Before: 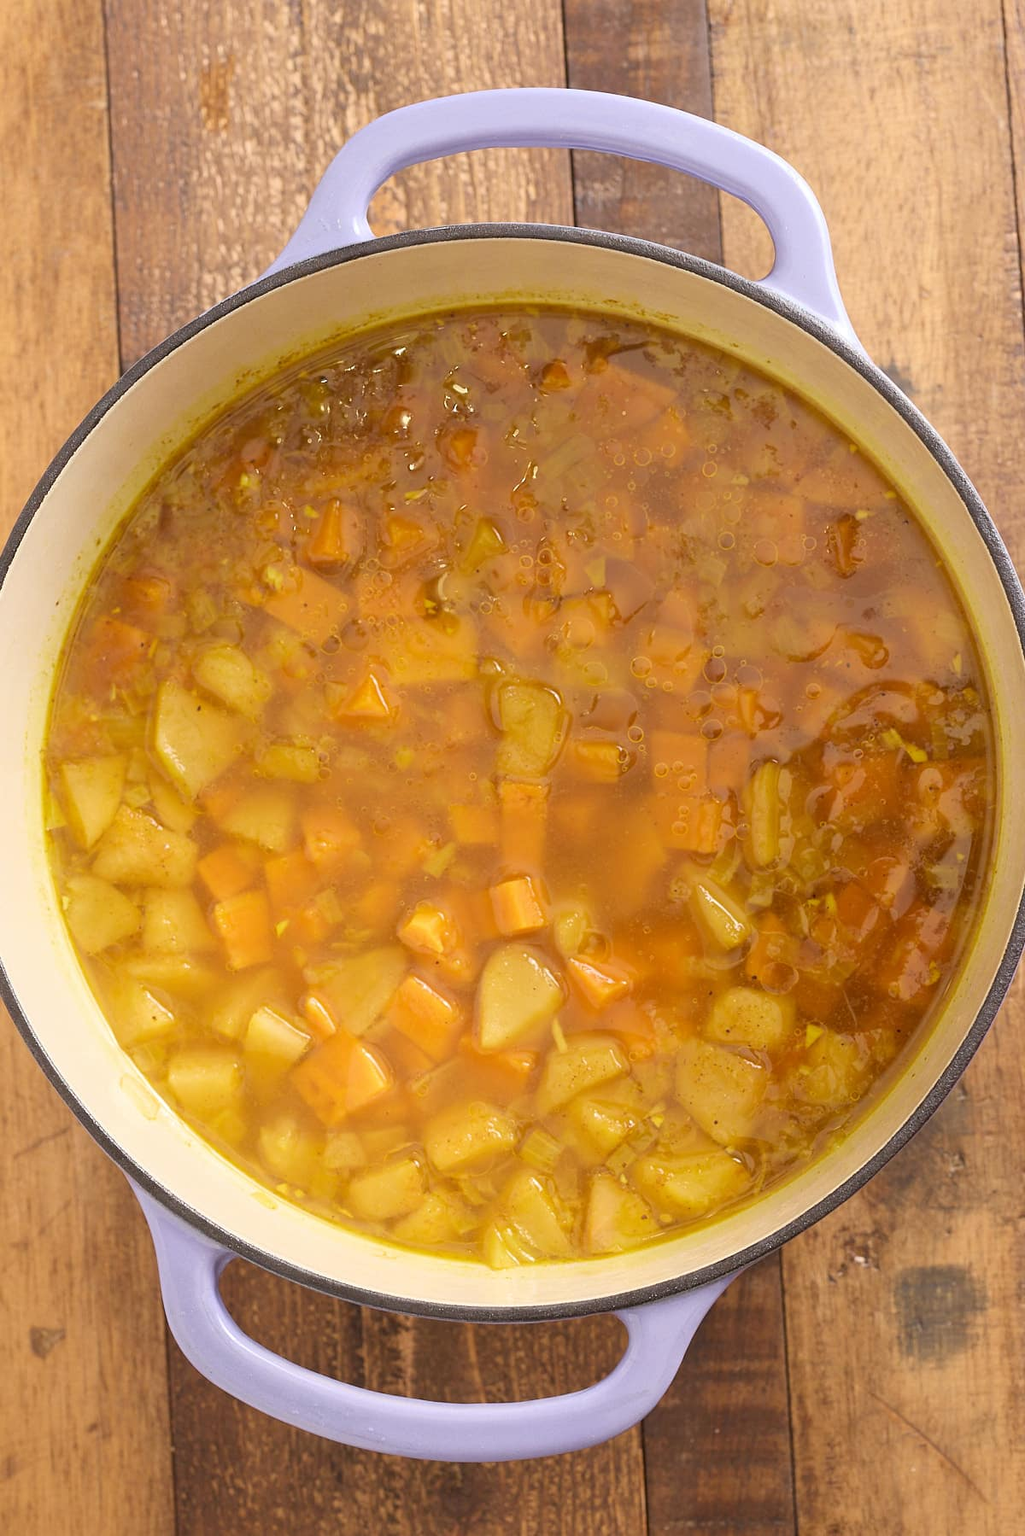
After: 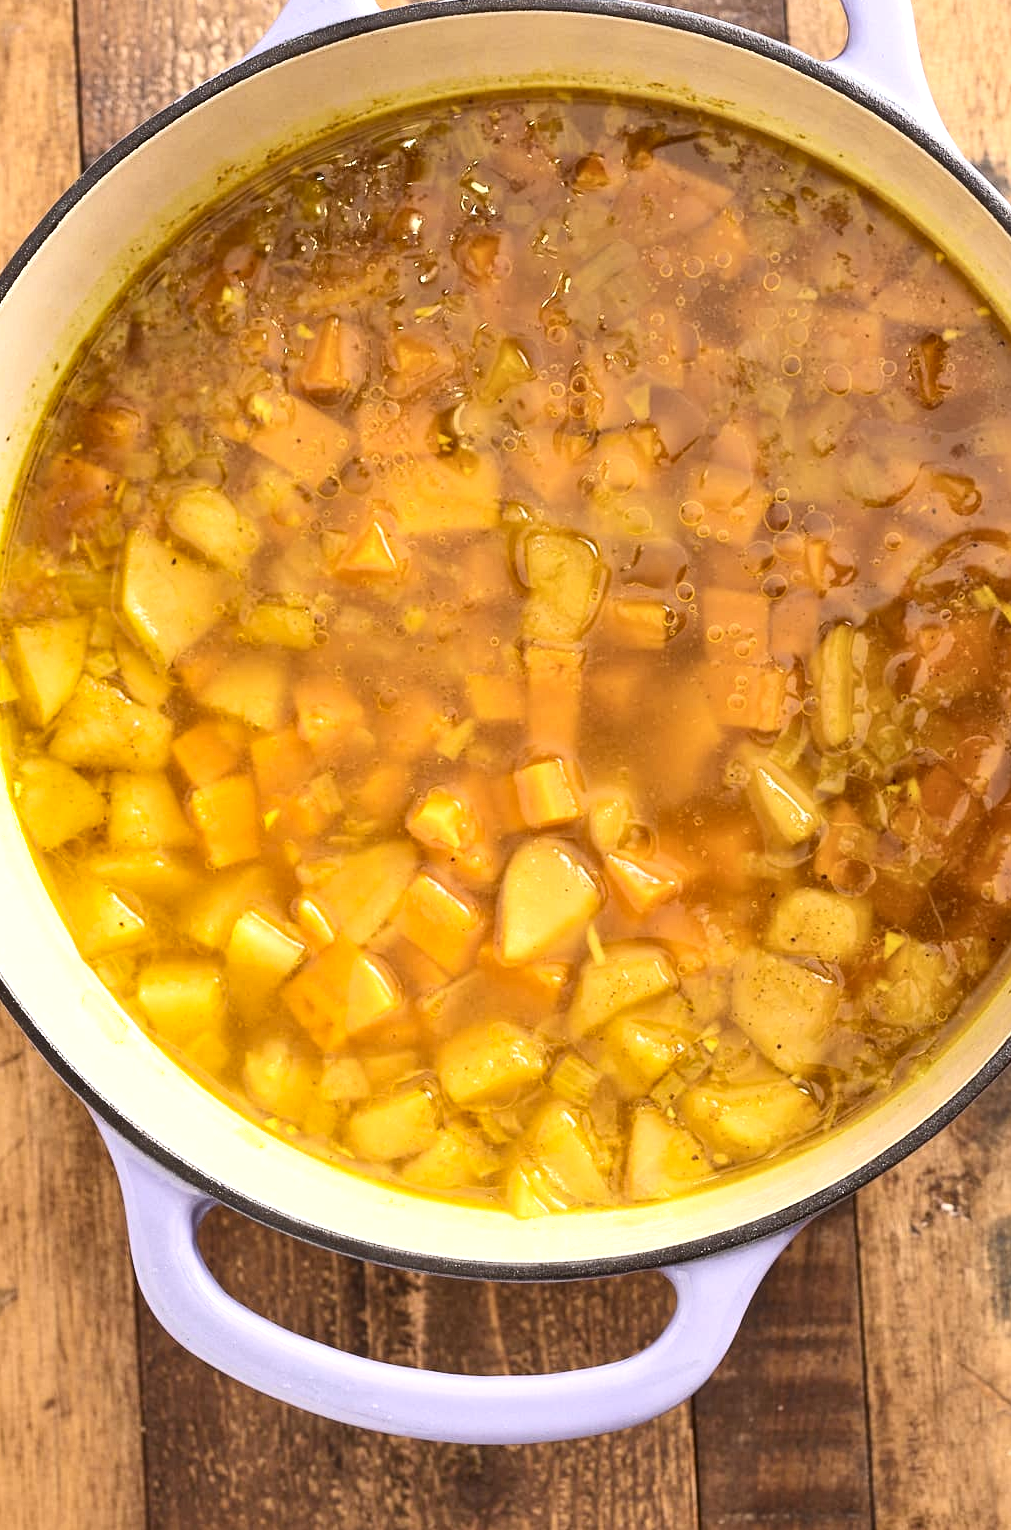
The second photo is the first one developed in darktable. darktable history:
crop and rotate: left 4.991%, top 14.946%, right 10.71%
contrast brightness saturation: contrast 0.219
exposure: exposure 0.374 EV, compensate highlight preservation false
shadows and highlights: low approximation 0.01, soften with gaussian
local contrast: highlights 106%, shadows 99%, detail 120%, midtone range 0.2
color zones: curves: ch1 [(0.077, 0.436) (0.25, 0.5) (0.75, 0.5)]
